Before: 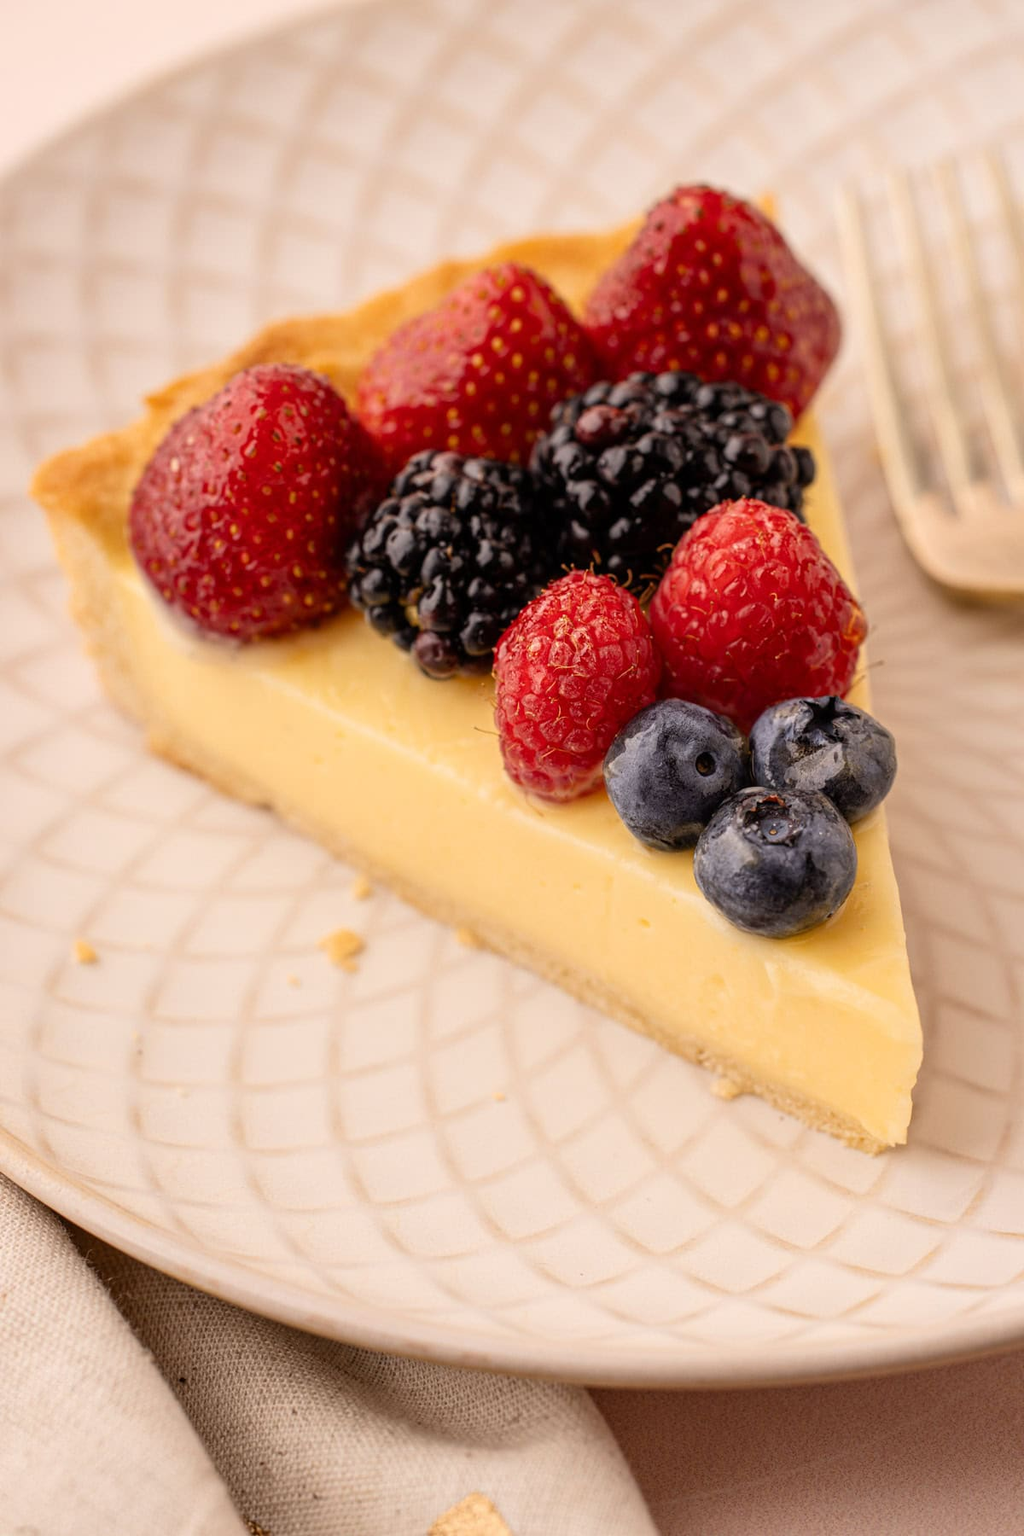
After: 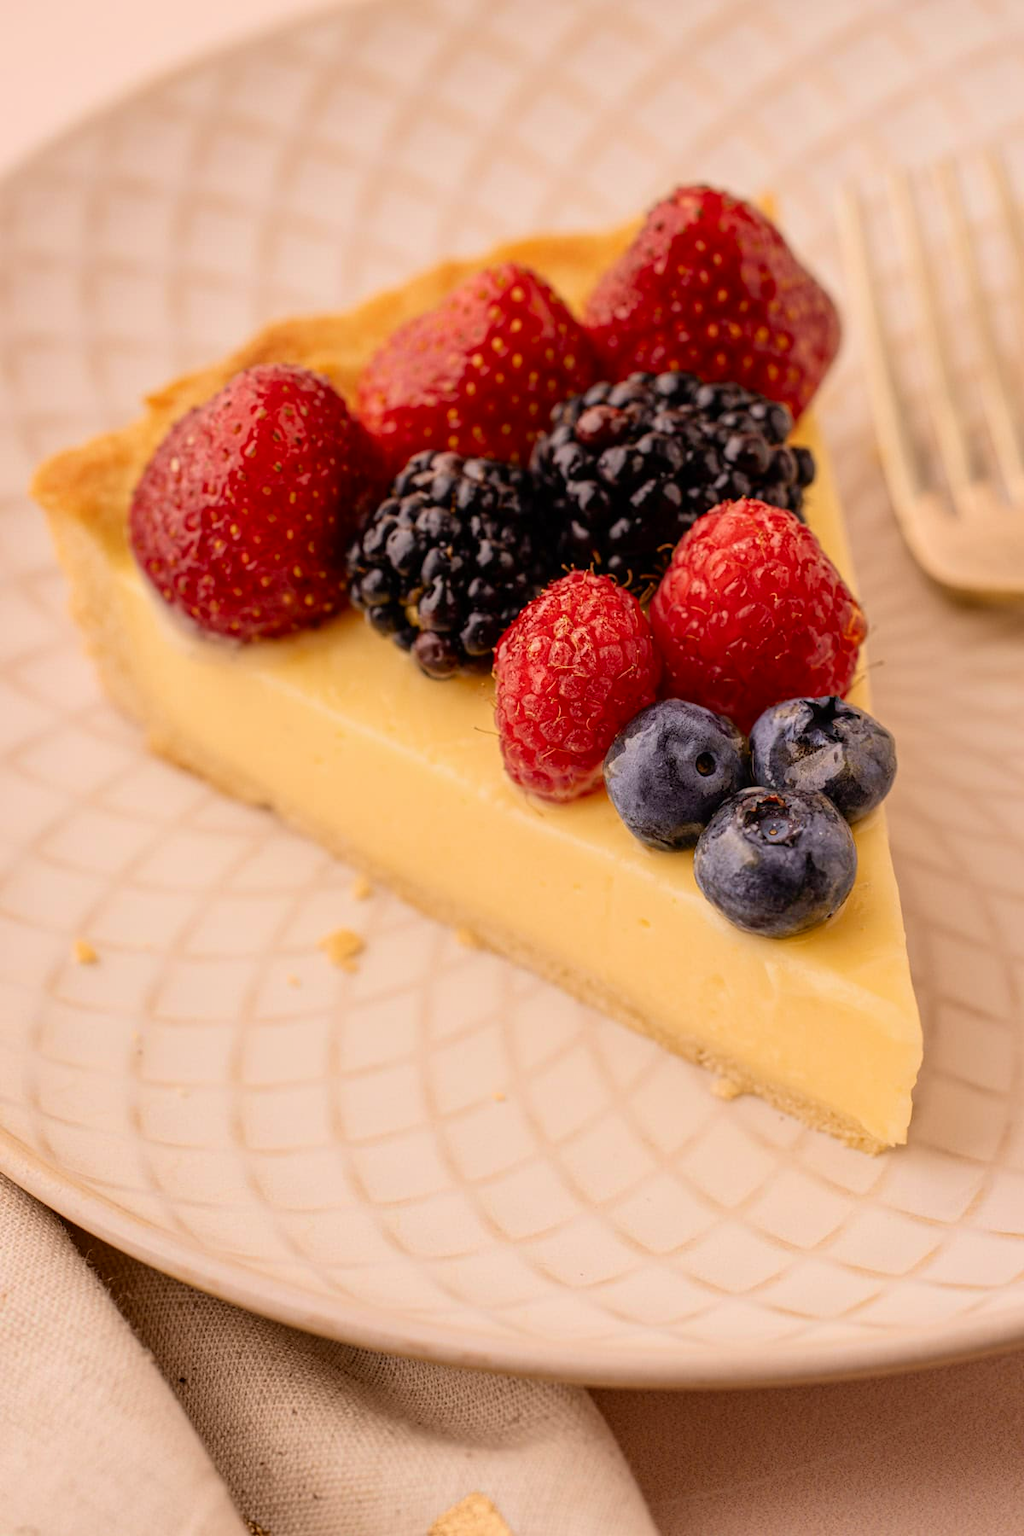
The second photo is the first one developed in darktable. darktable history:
tone curve: curves: ch0 [(0, 0) (0.389, 0.458) (0.745, 0.82) (0.849, 0.917) (0.919, 0.969) (1, 1)]; ch1 [(0, 0) (0.437, 0.404) (0.5, 0.5) (0.529, 0.55) (0.58, 0.6) (0.616, 0.649) (1, 1)]; ch2 [(0, 0) (0.442, 0.428) (0.5, 0.5) (0.525, 0.543) (0.585, 0.62) (1, 1)], color space Lab, independent channels, preserve colors none
exposure: exposure -0.49 EV, compensate highlight preservation false
